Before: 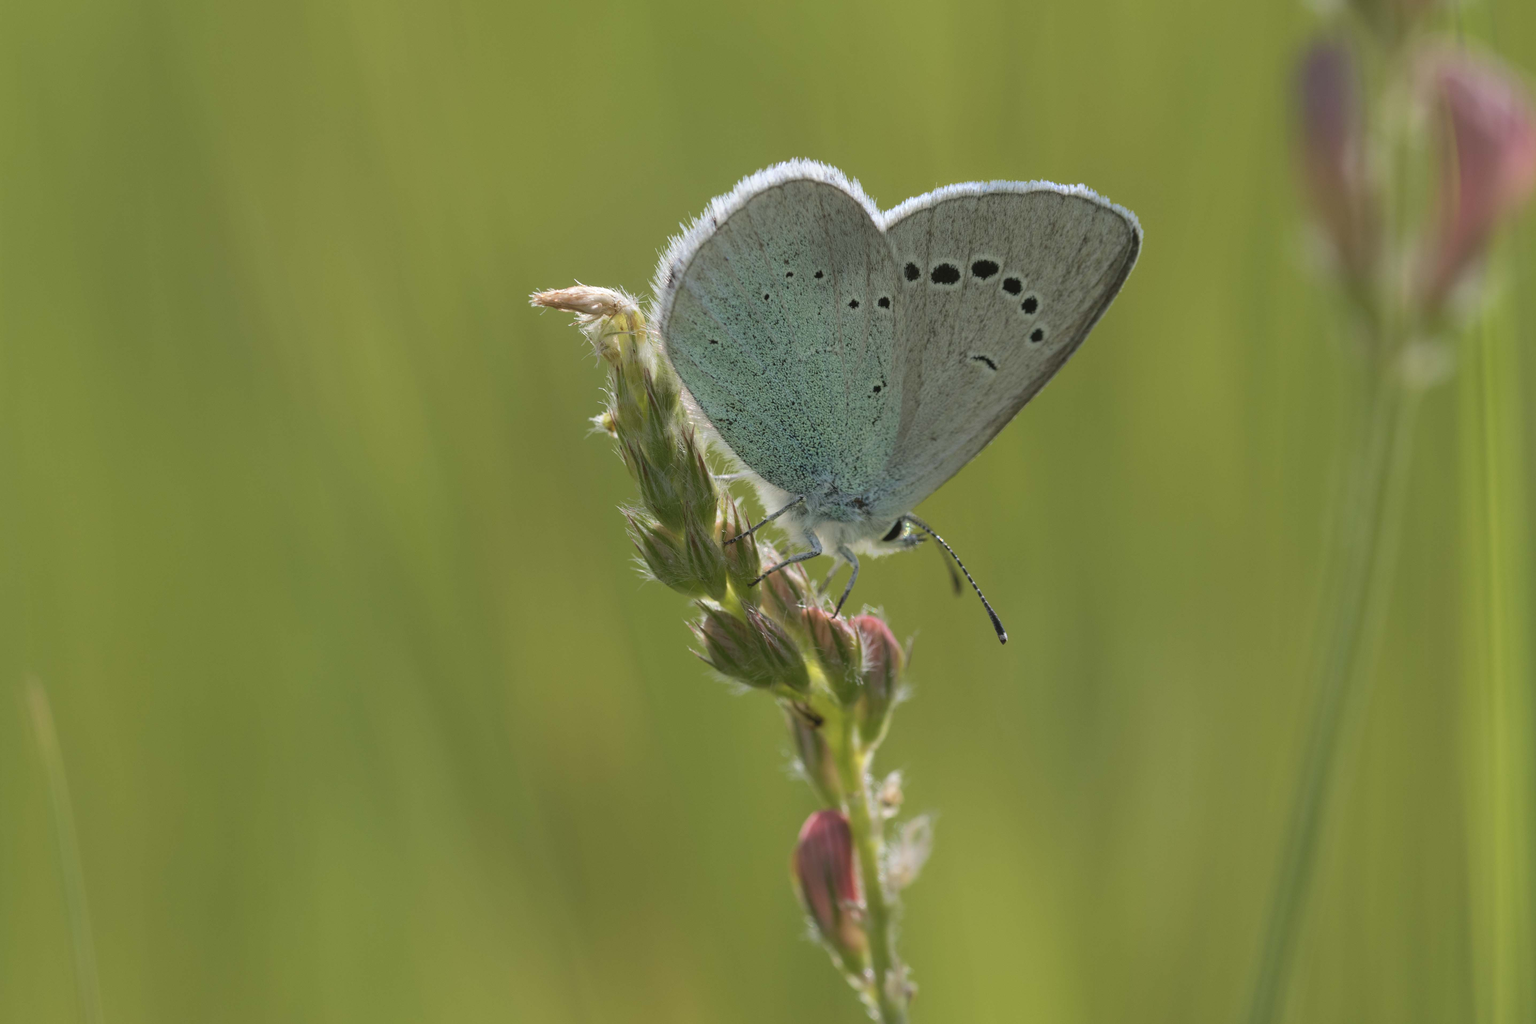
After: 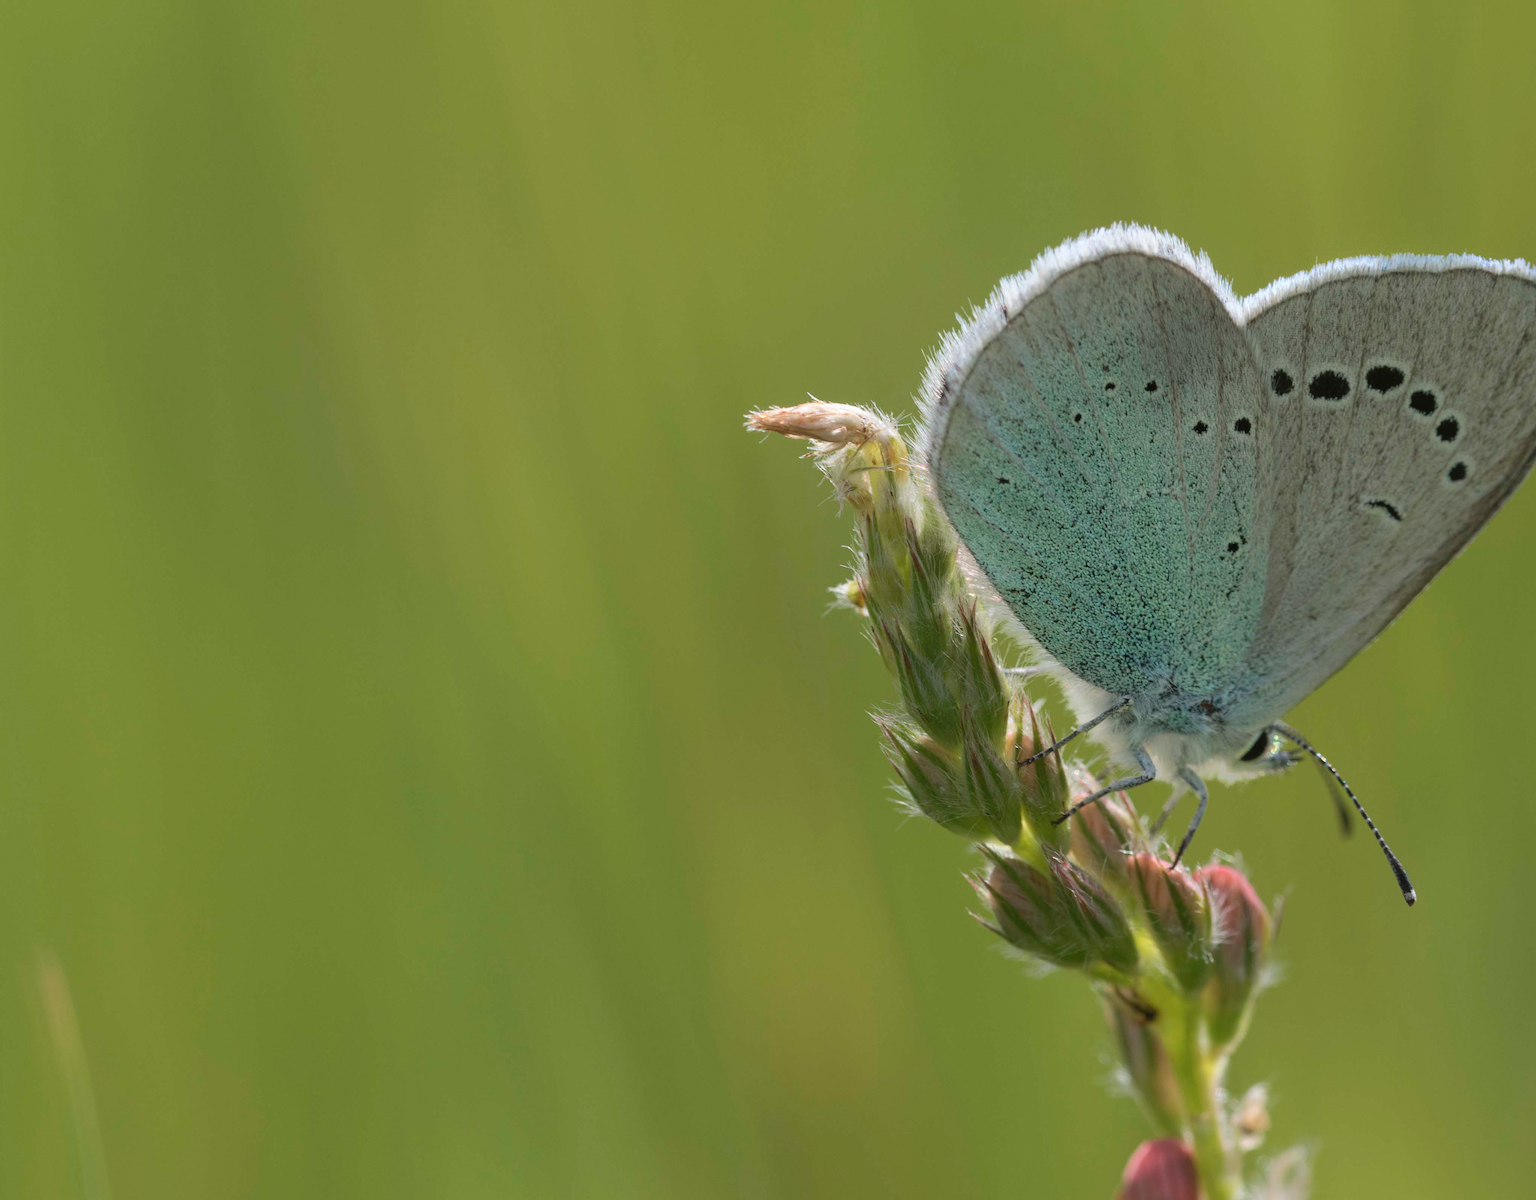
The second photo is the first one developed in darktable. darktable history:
crop: right 28.848%, bottom 16.596%
